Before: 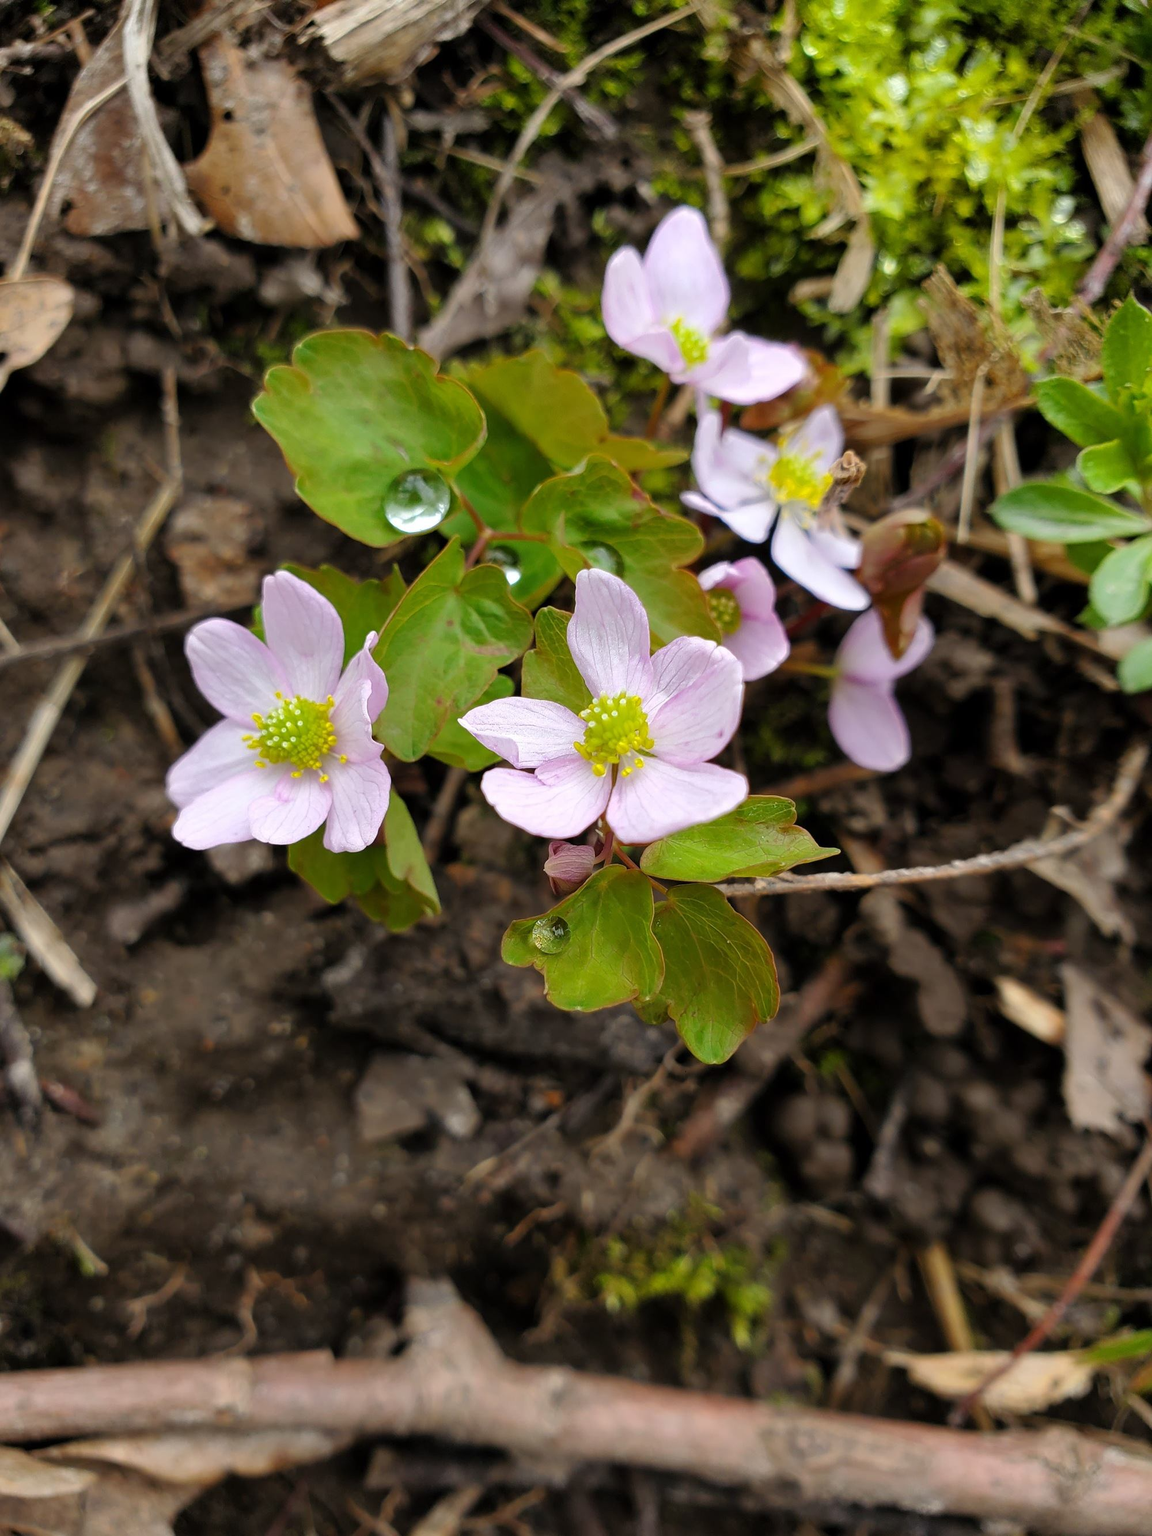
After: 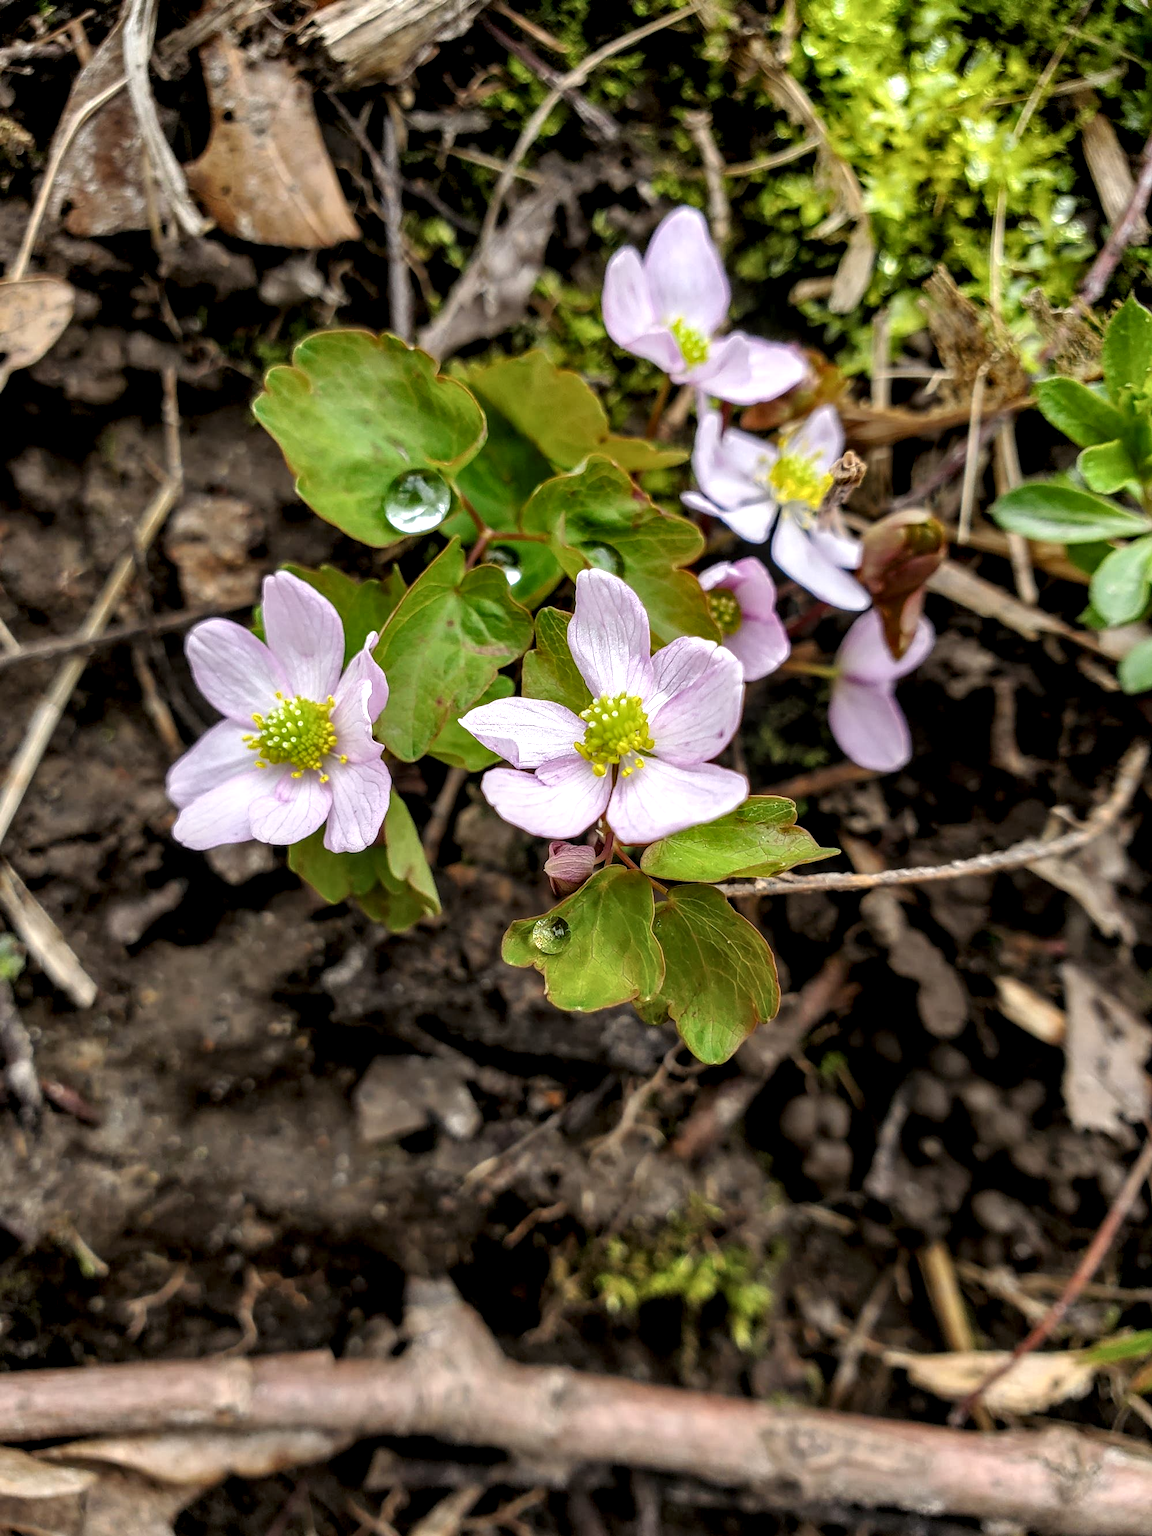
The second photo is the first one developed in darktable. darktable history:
local contrast: highlights 15%, shadows 40%, detail 183%, midtone range 0.467
